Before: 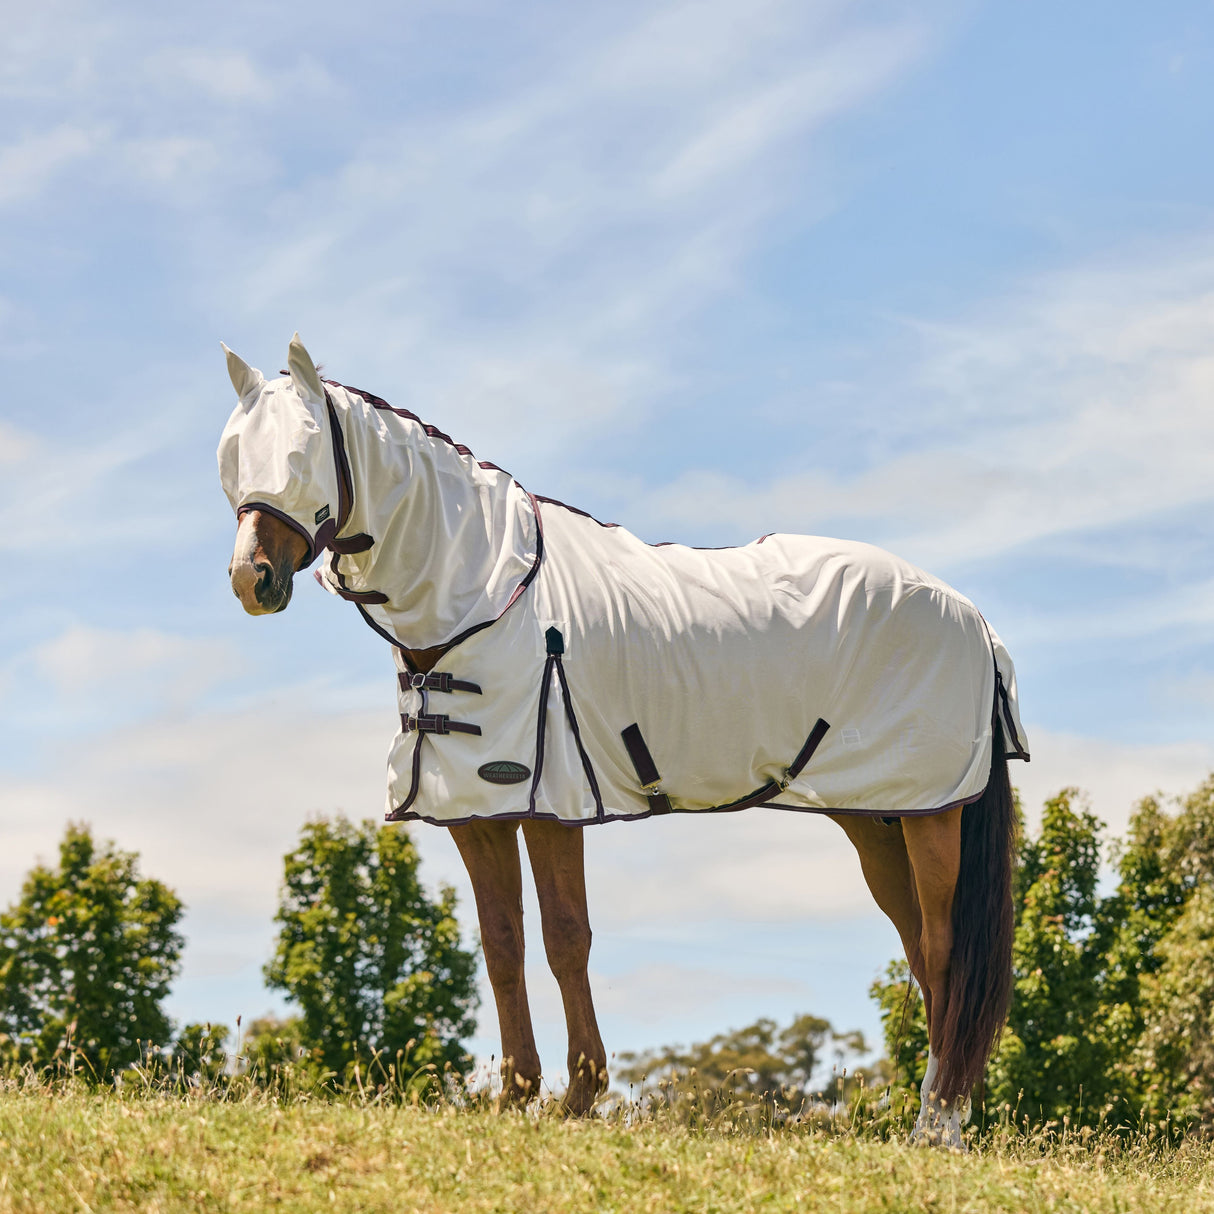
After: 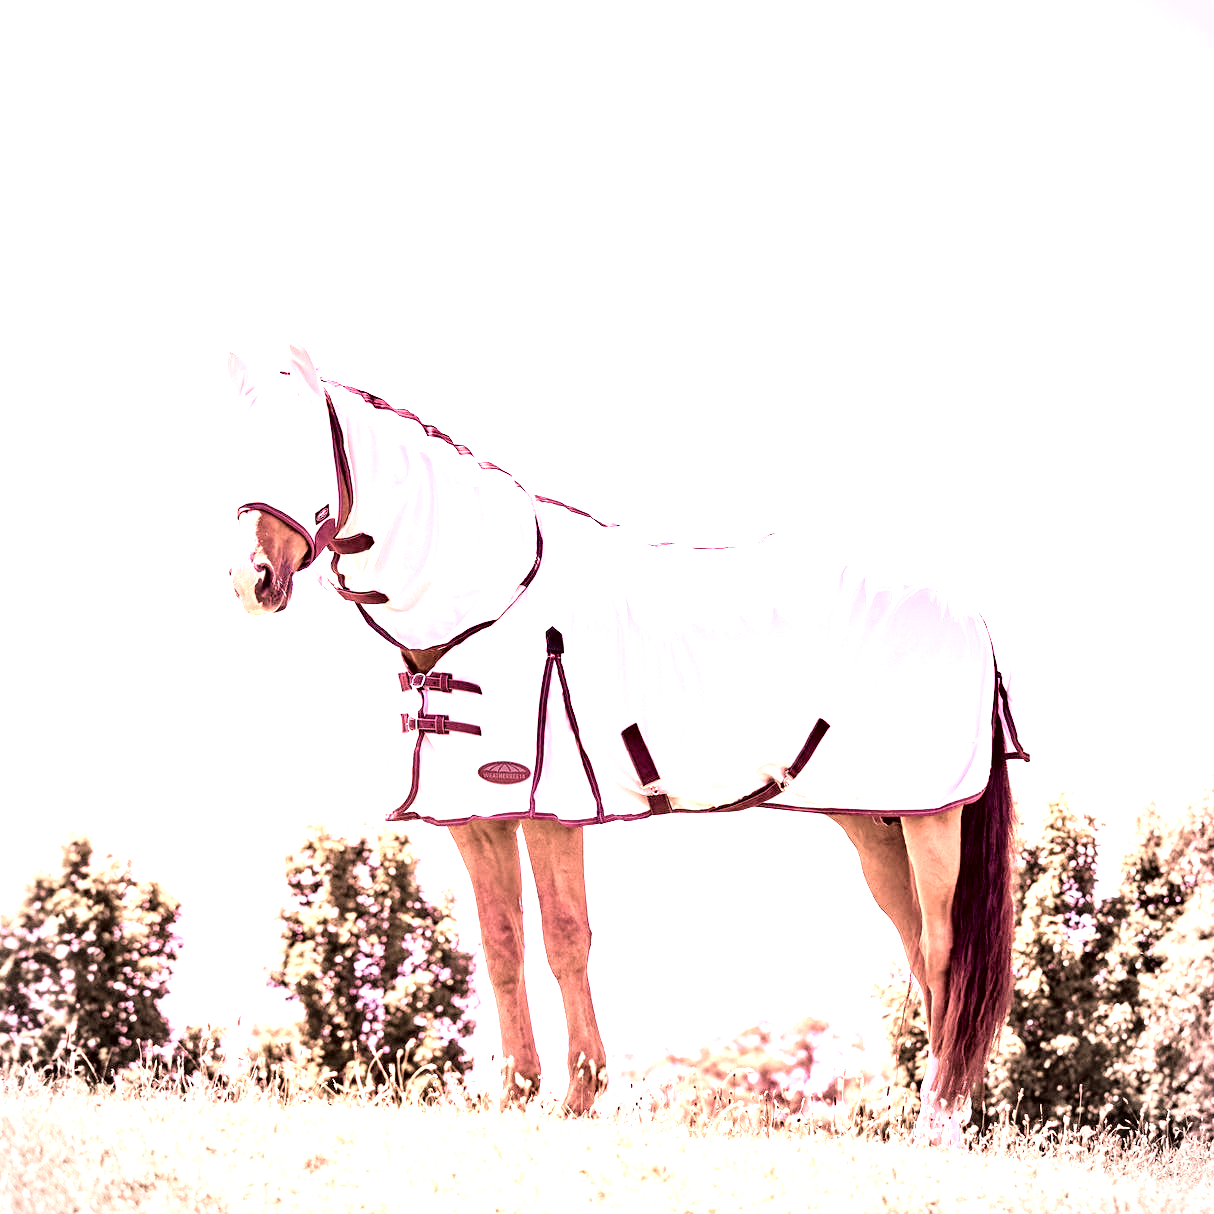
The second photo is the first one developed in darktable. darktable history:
tone curve: curves: ch0 [(0, 0) (0.004, 0.001) (0.133, 0.112) (0.325, 0.362) (0.832, 0.893) (1, 1)], color space Lab, linked channels, preserve colors none
levels: levels [0, 0.394, 0.787]
exposure: black level correction 0.012, compensate highlight preservation false
color correction: highlights a* -7.23, highlights b* -0.161, shadows a* 20.08, shadows b* 11.73
vignetting: fall-off start 87%, automatic ratio true
color zones: curves: ch1 [(0, 0.34) (0.143, 0.164) (0.286, 0.152) (0.429, 0.176) (0.571, 0.173) (0.714, 0.188) (0.857, 0.199) (1, 0.34)]
white balance: red 2.421, blue 1.533
